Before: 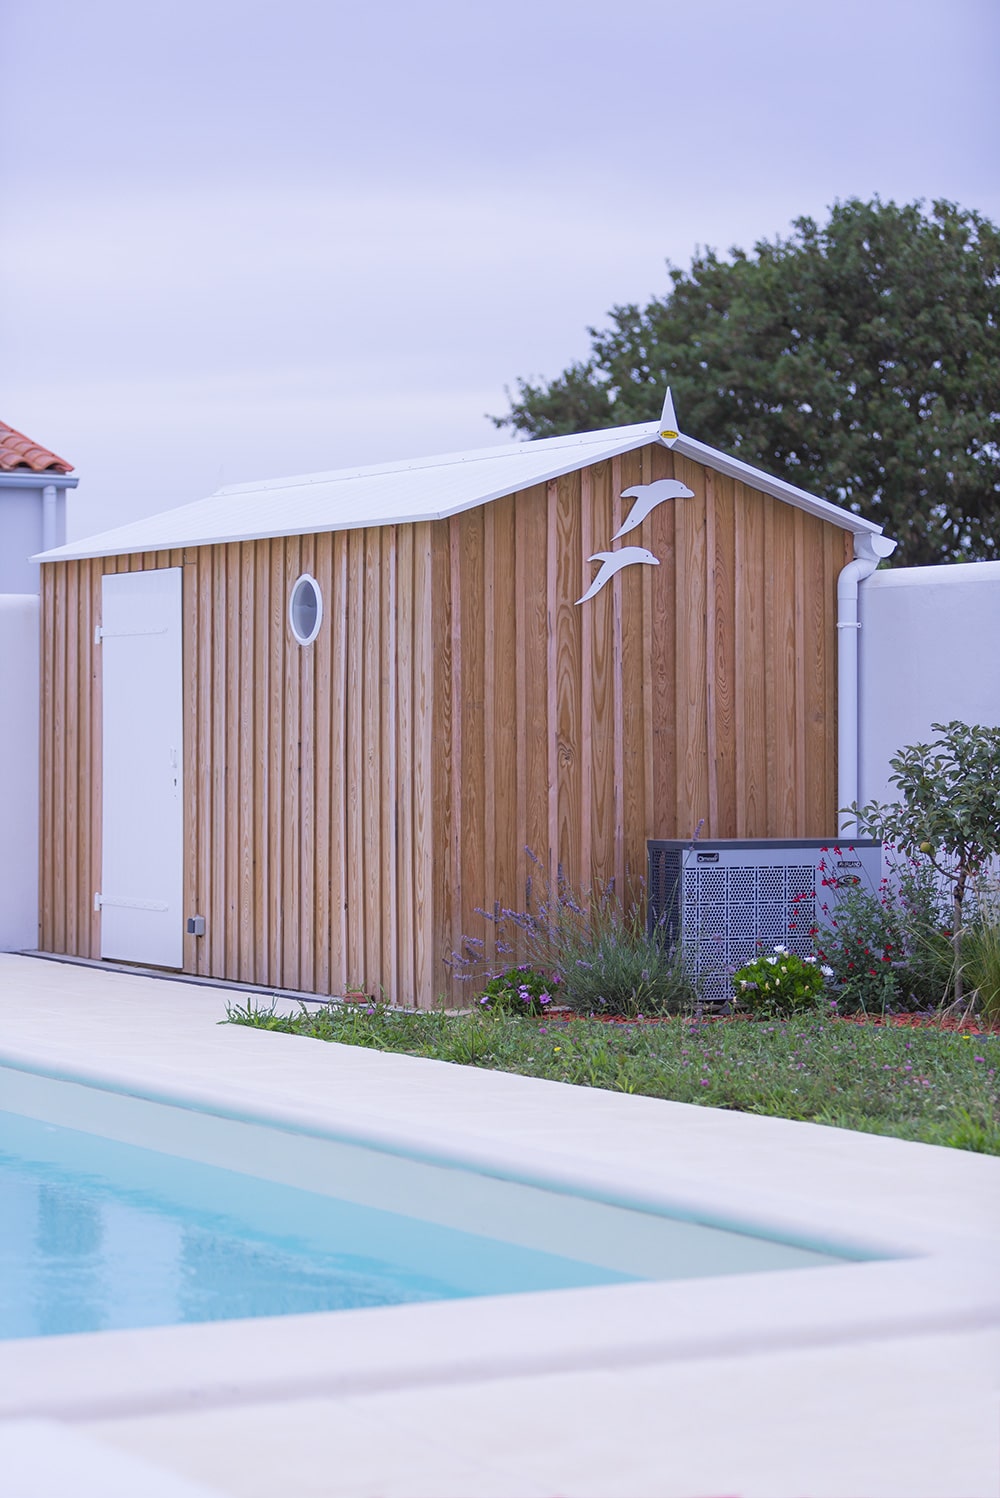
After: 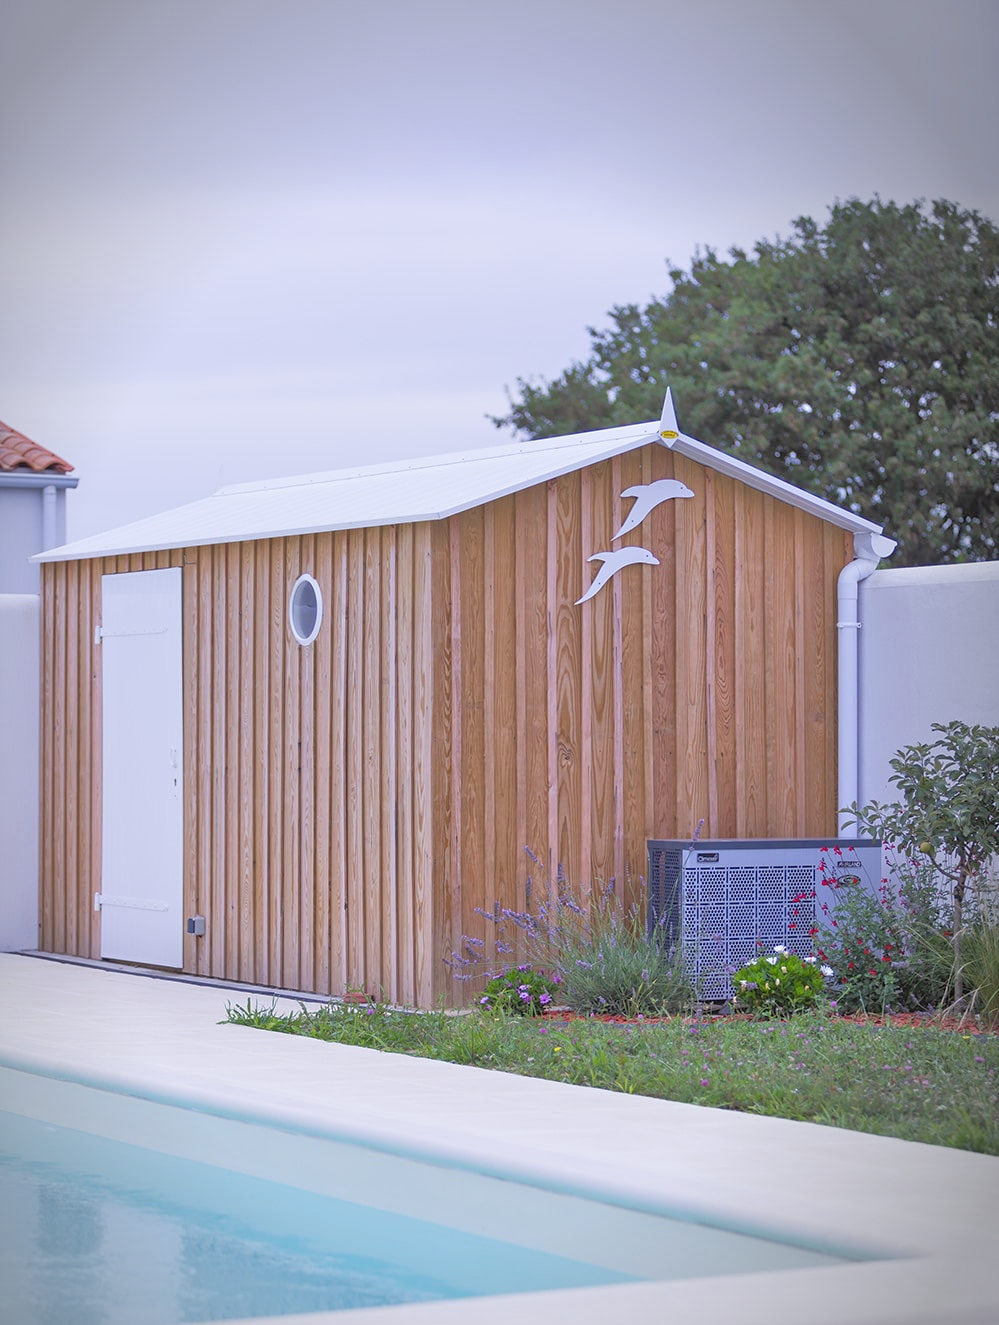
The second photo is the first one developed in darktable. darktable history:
crop and rotate: top 0%, bottom 11.531%
tone equalizer: -7 EV 0.14 EV, -6 EV 0.605 EV, -5 EV 1.19 EV, -4 EV 1.32 EV, -3 EV 1.13 EV, -2 EV 0.6 EV, -1 EV 0.158 EV
vignetting: center (-0.079, 0.072), automatic ratio true
